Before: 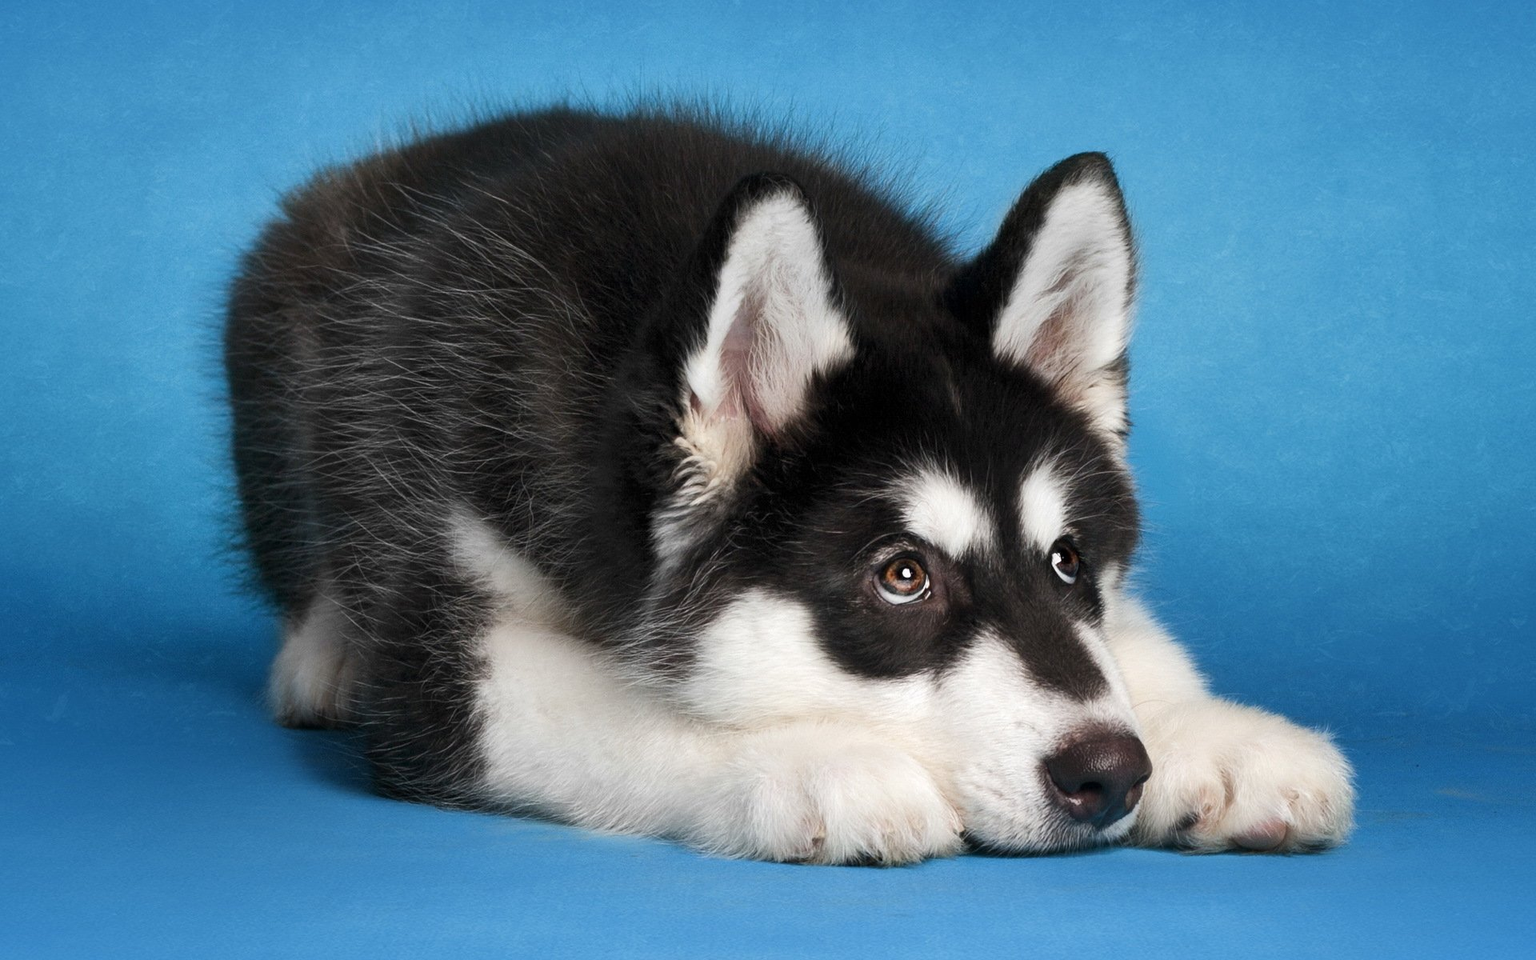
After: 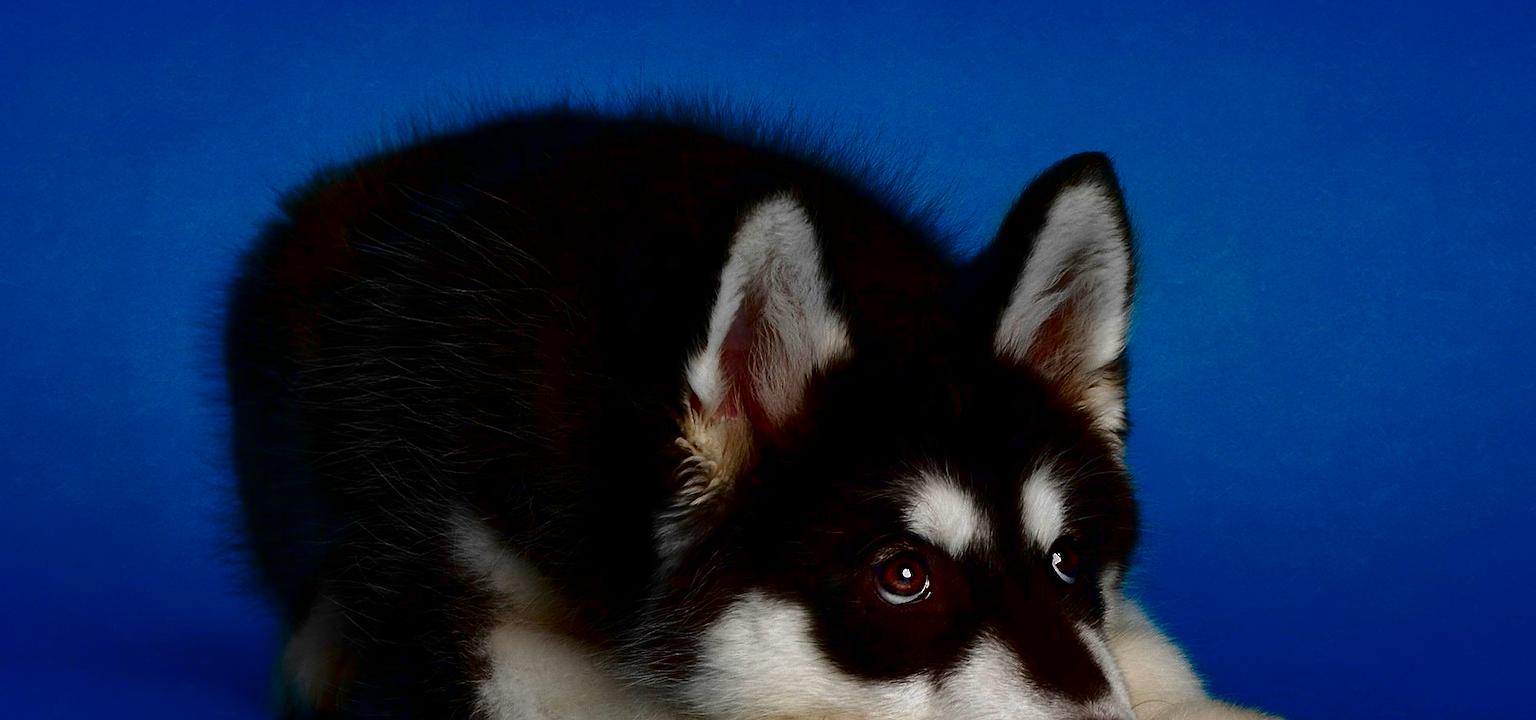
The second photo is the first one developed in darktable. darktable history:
crop: bottom 24.983%
exposure: exposure -0.15 EV, compensate highlight preservation false
sharpen: radius 1.047, threshold 0.893
contrast brightness saturation: brightness -0.997, saturation 0.999
